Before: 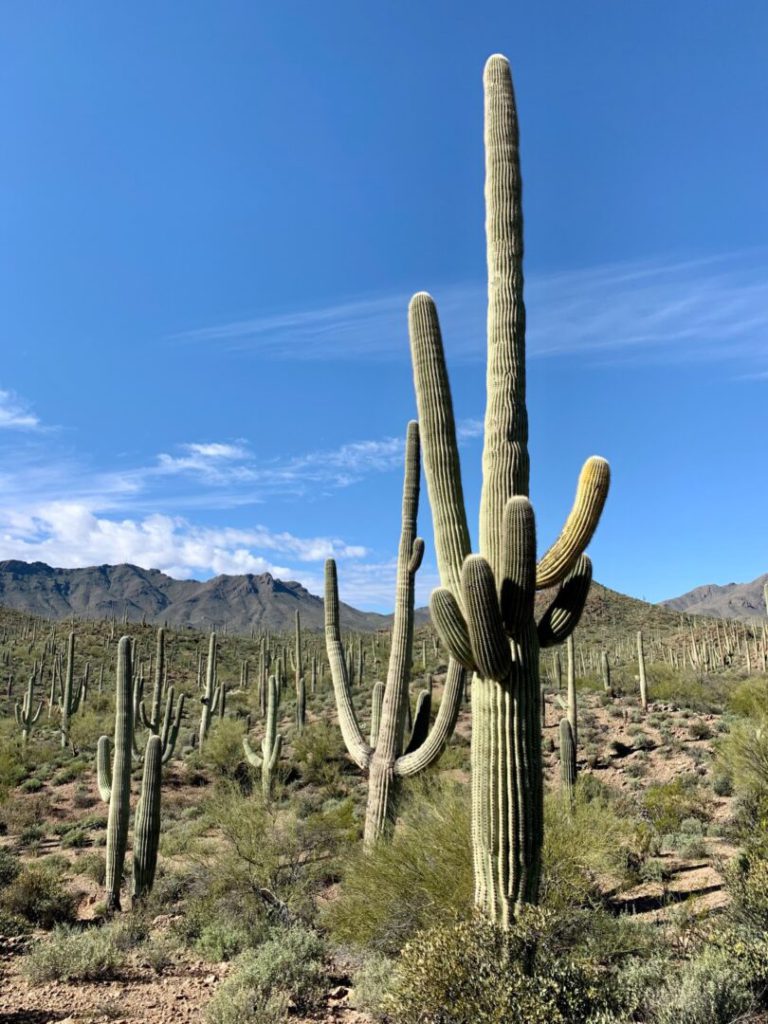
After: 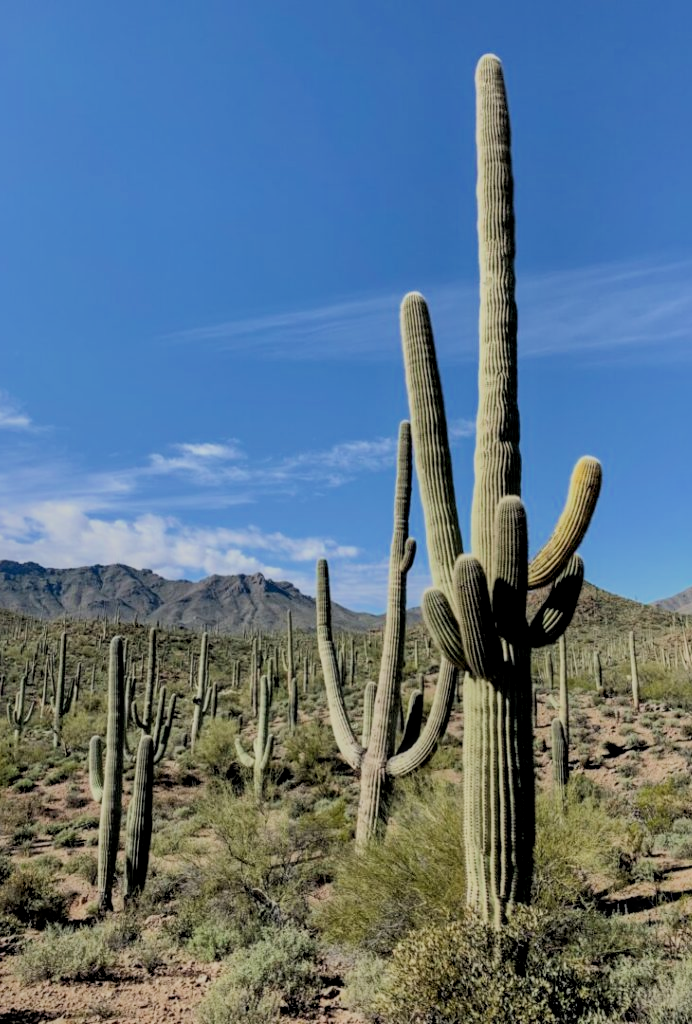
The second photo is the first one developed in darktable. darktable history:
filmic rgb: black relative exposure -6.15 EV, white relative exposure 6.96 EV, hardness 2.23, color science v6 (2022)
local contrast: on, module defaults
crop and rotate: left 1.088%, right 8.807%
shadows and highlights: on, module defaults
